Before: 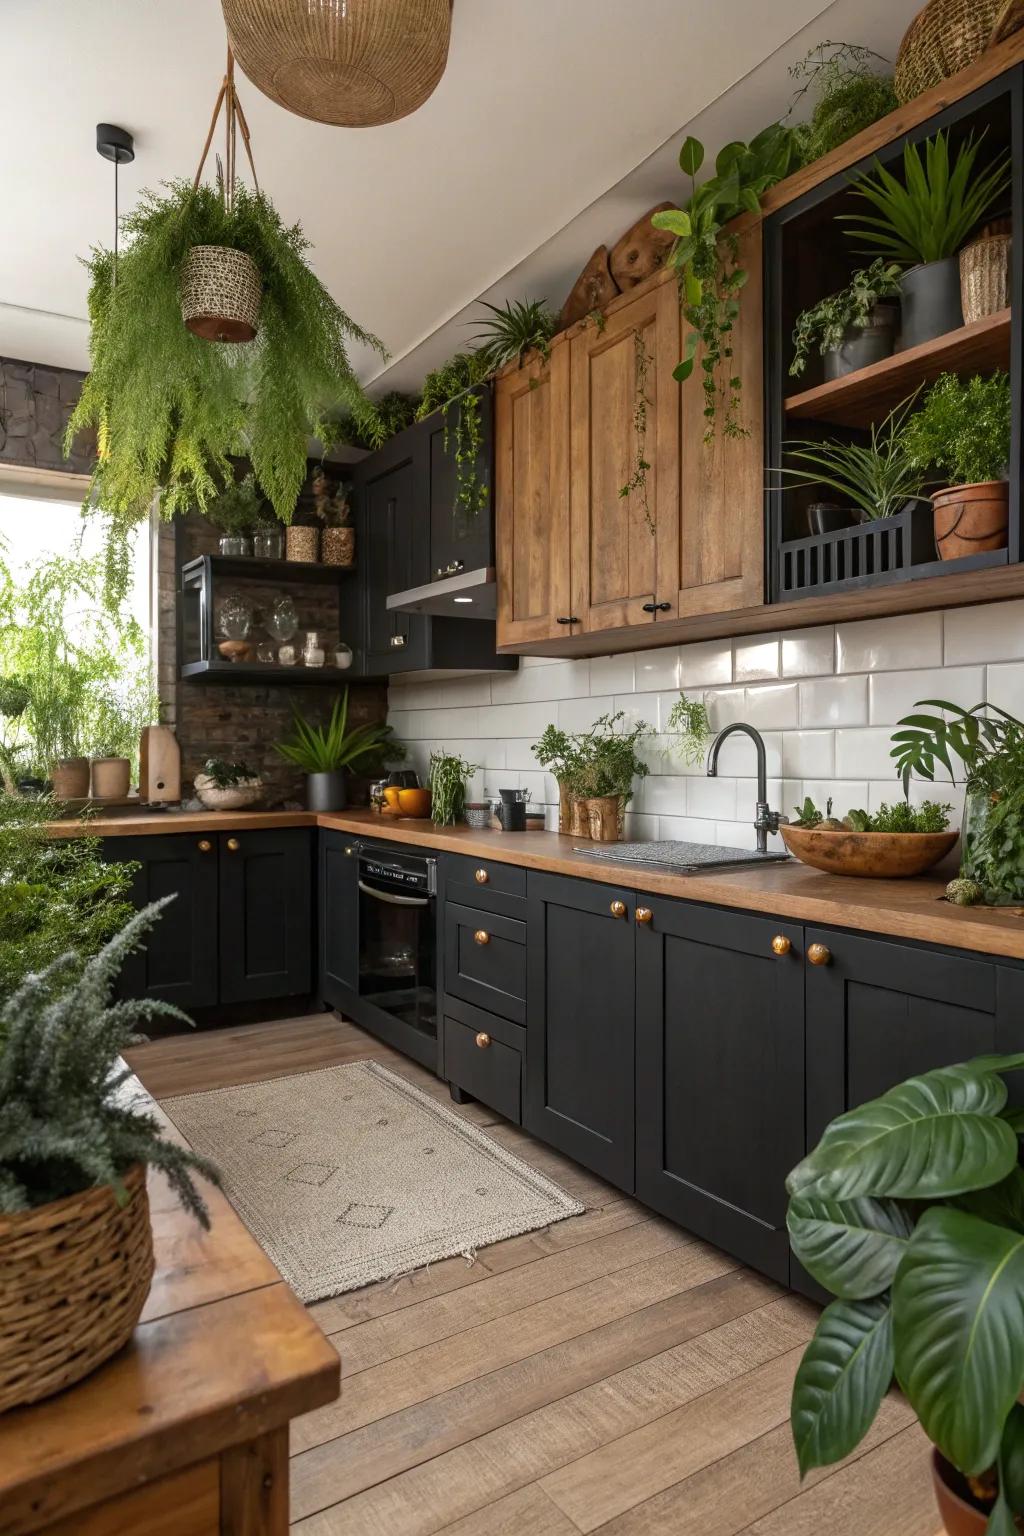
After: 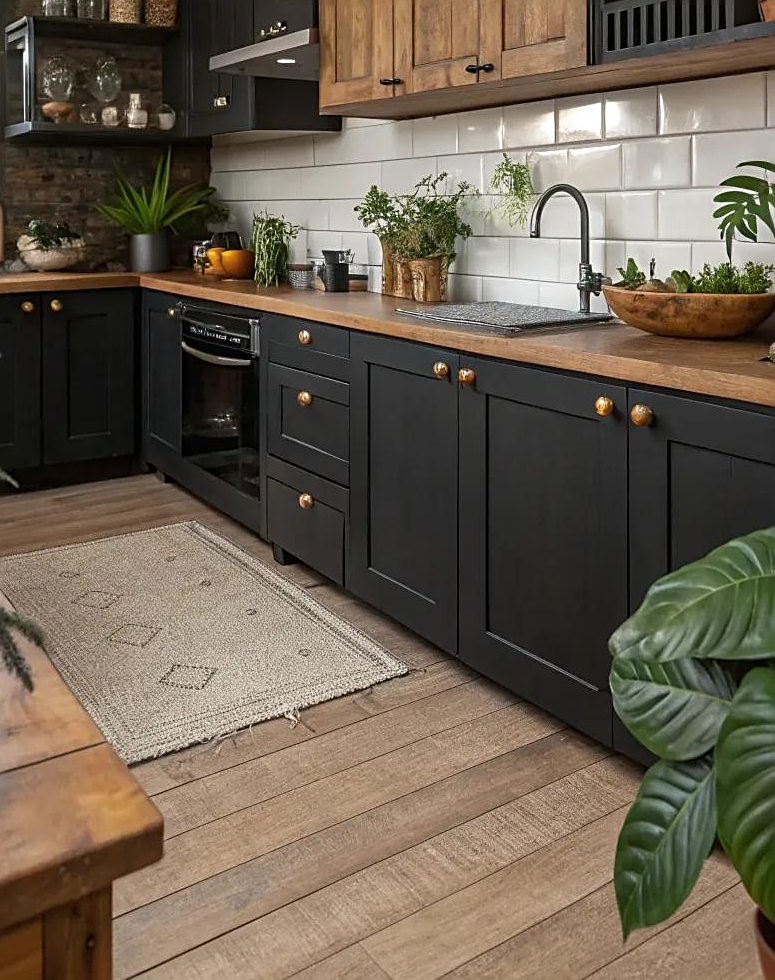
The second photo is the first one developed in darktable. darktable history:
crop and rotate: left 17.299%, top 35.115%, right 7.015%, bottom 1.024%
sharpen: amount 0.55
